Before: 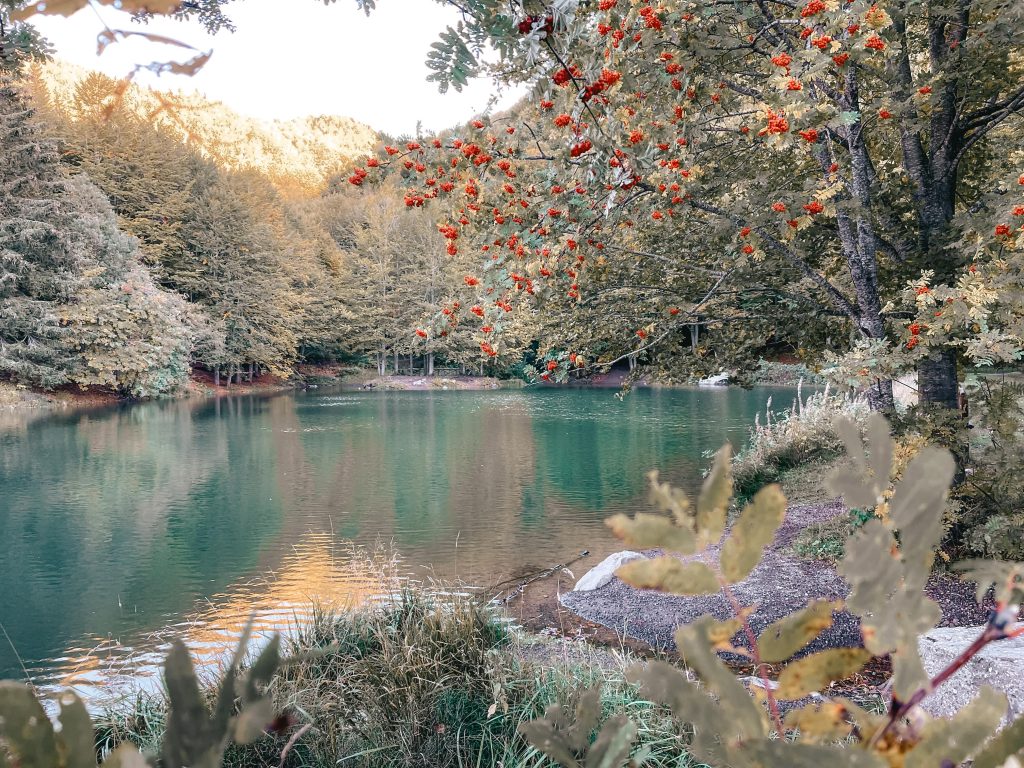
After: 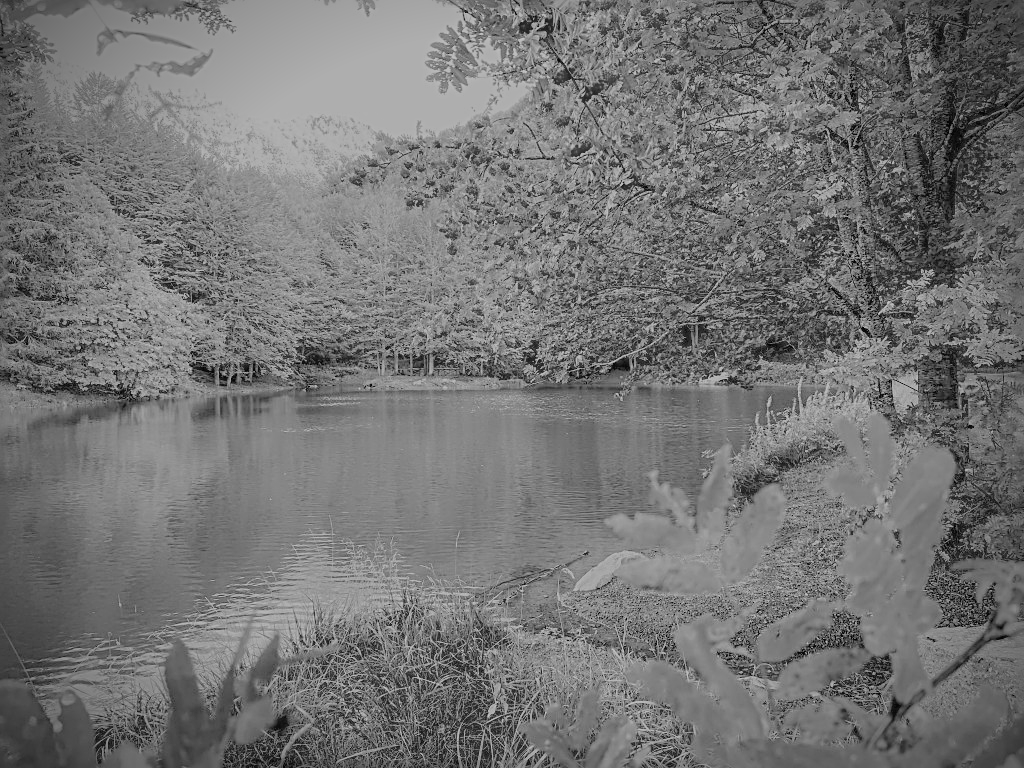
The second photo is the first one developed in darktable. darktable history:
monochrome: on, module defaults
exposure: black level correction 0.005, exposure 0.286 EV, compensate highlight preservation false
vignetting: fall-off start 75%, brightness -0.692, width/height ratio 1.084
sharpen: radius 2.817, amount 0.715
filmic rgb: black relative exposure -16 EV, white relative exposure 8 EV, threshold 3 EV, hardness 4.17, latitude 50%, contrast 0.5, color science v5 (2021), contrast in shadows safe, contrast in highlights safe, enable highlight reconstruction true
